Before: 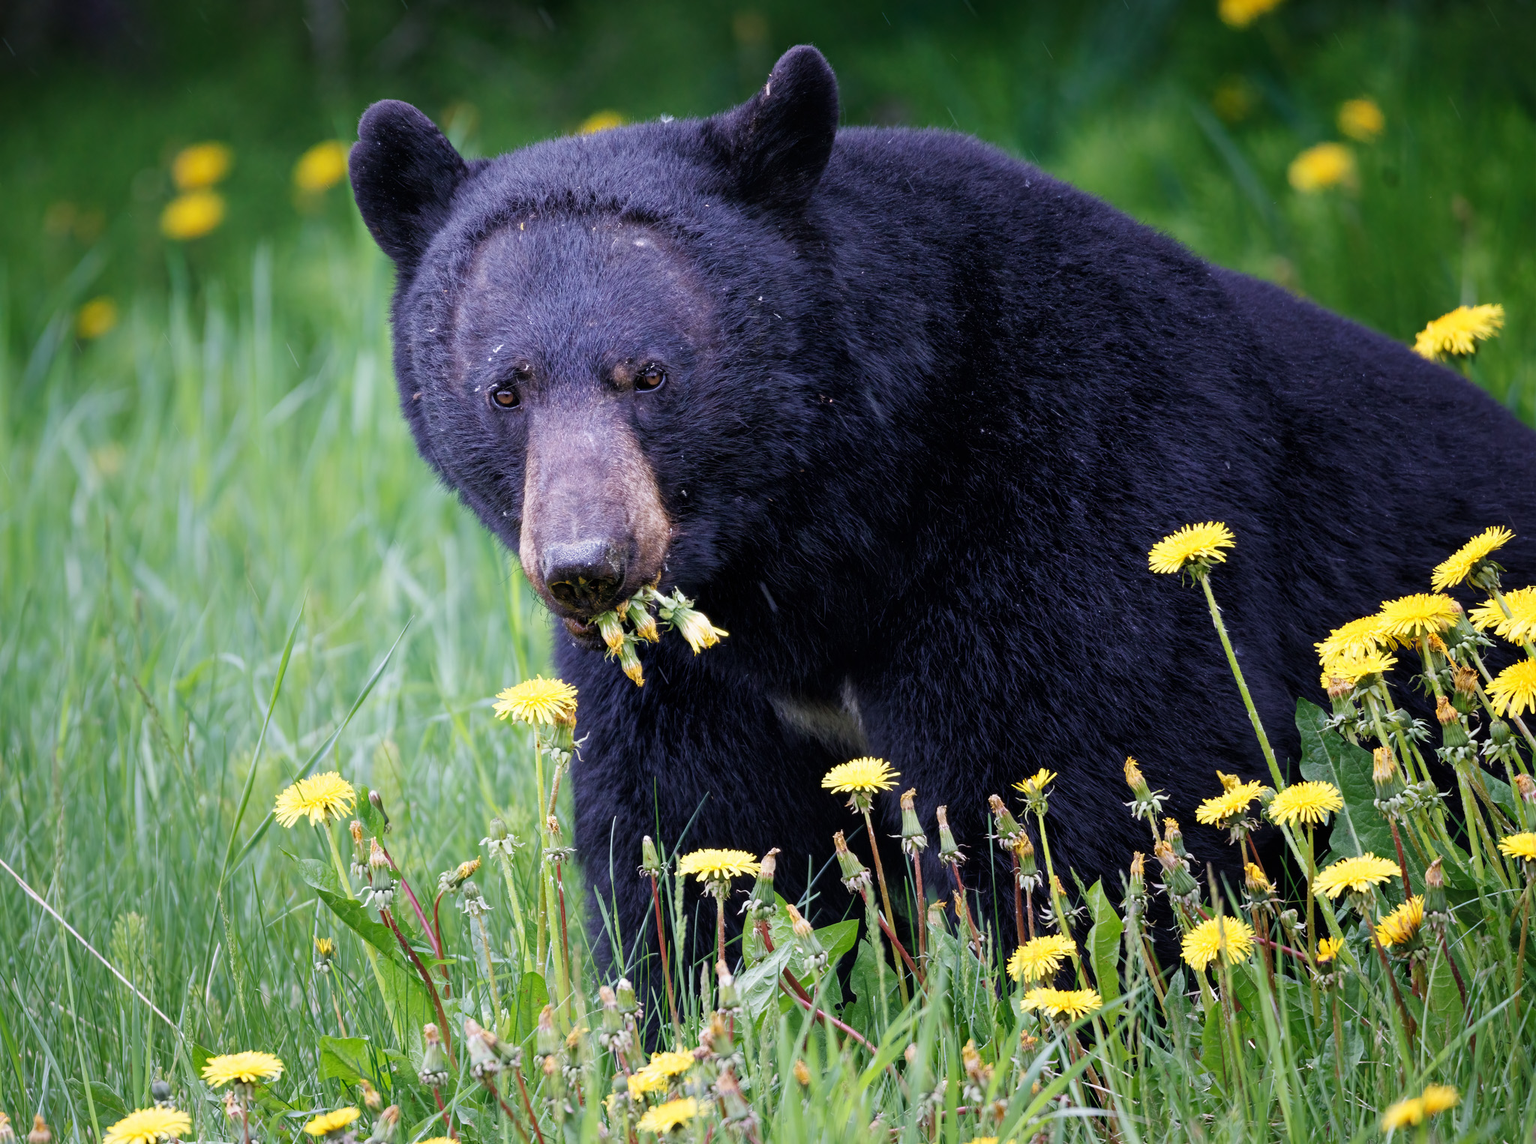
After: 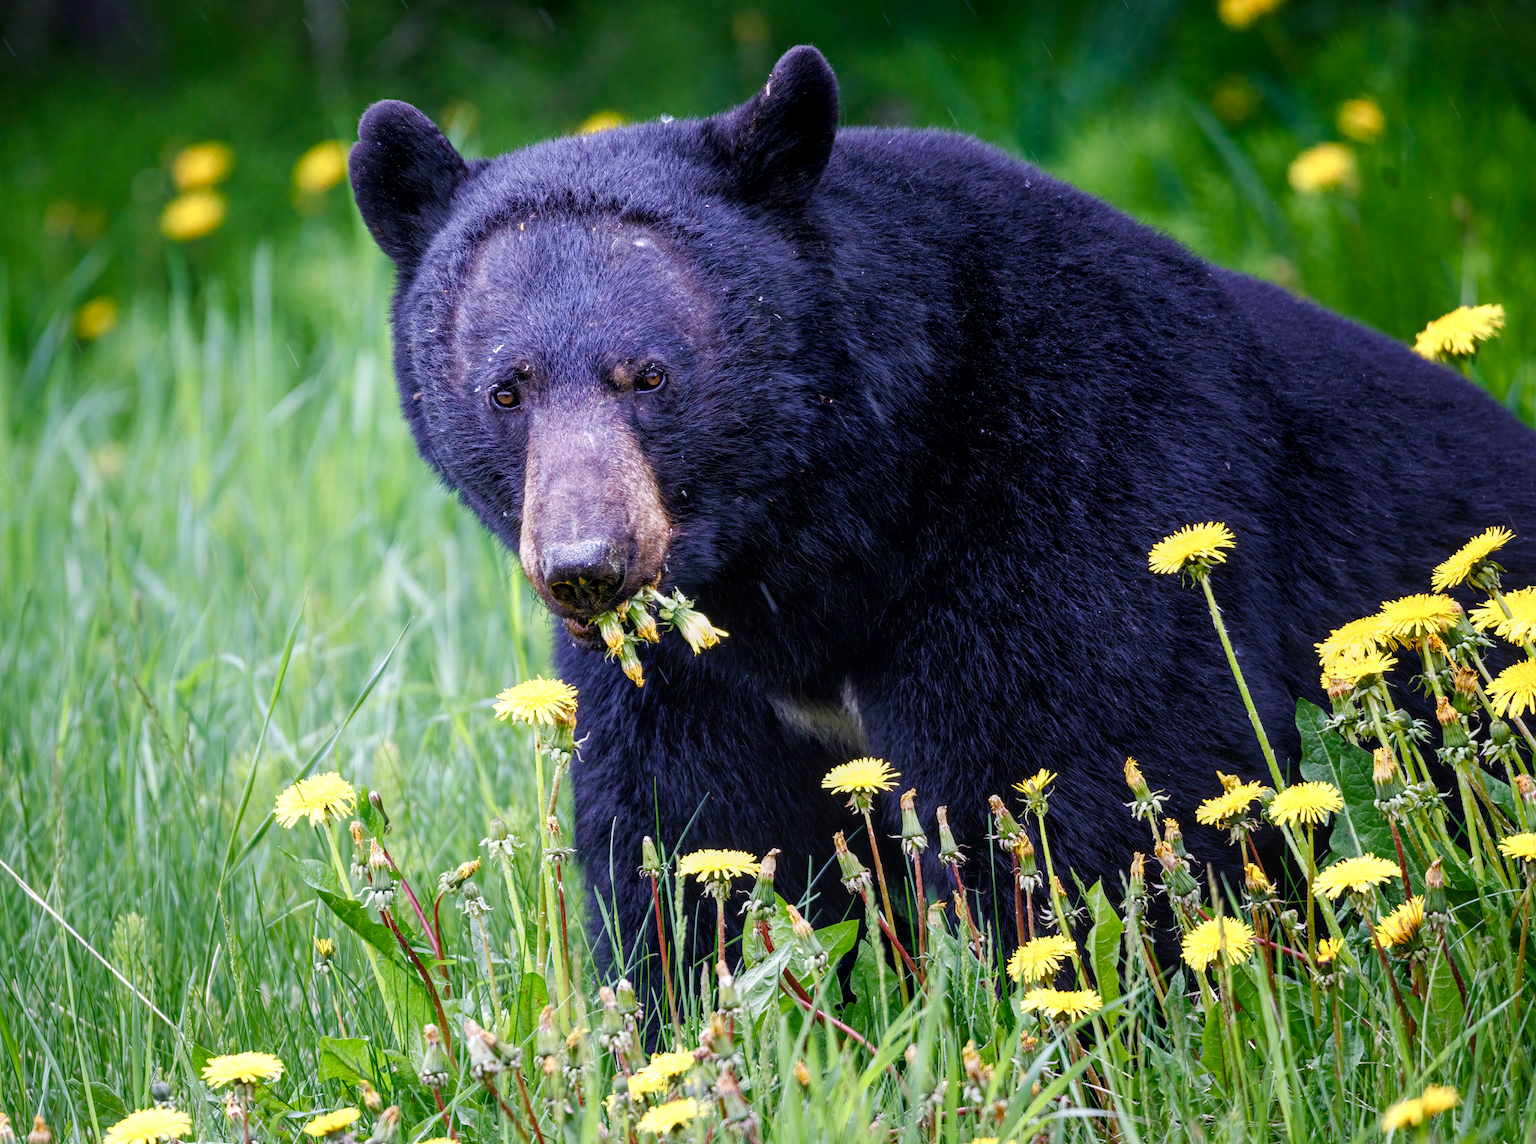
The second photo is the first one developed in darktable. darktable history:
local contrast: on, module defaults
color balance rgb: linear chroma grading › shadows 32%, linear chroma grading › global chroma -2%, linear chroma grading › mid-tones 4%, perceptual saturation grading › global saturation -2%, perceptual saturation grading › highlights -8%, perceptual saturation grading › mid-tones 8%, perceptual saturation grading › shadows 4%, perceptual brilliance grading › highlights 8%, perceptual brilliance grading › mid-tones 4%, perceptual brilliance grading › shadows 2%, global vibrance 16%, saturation formula JzAzBz (2021)
